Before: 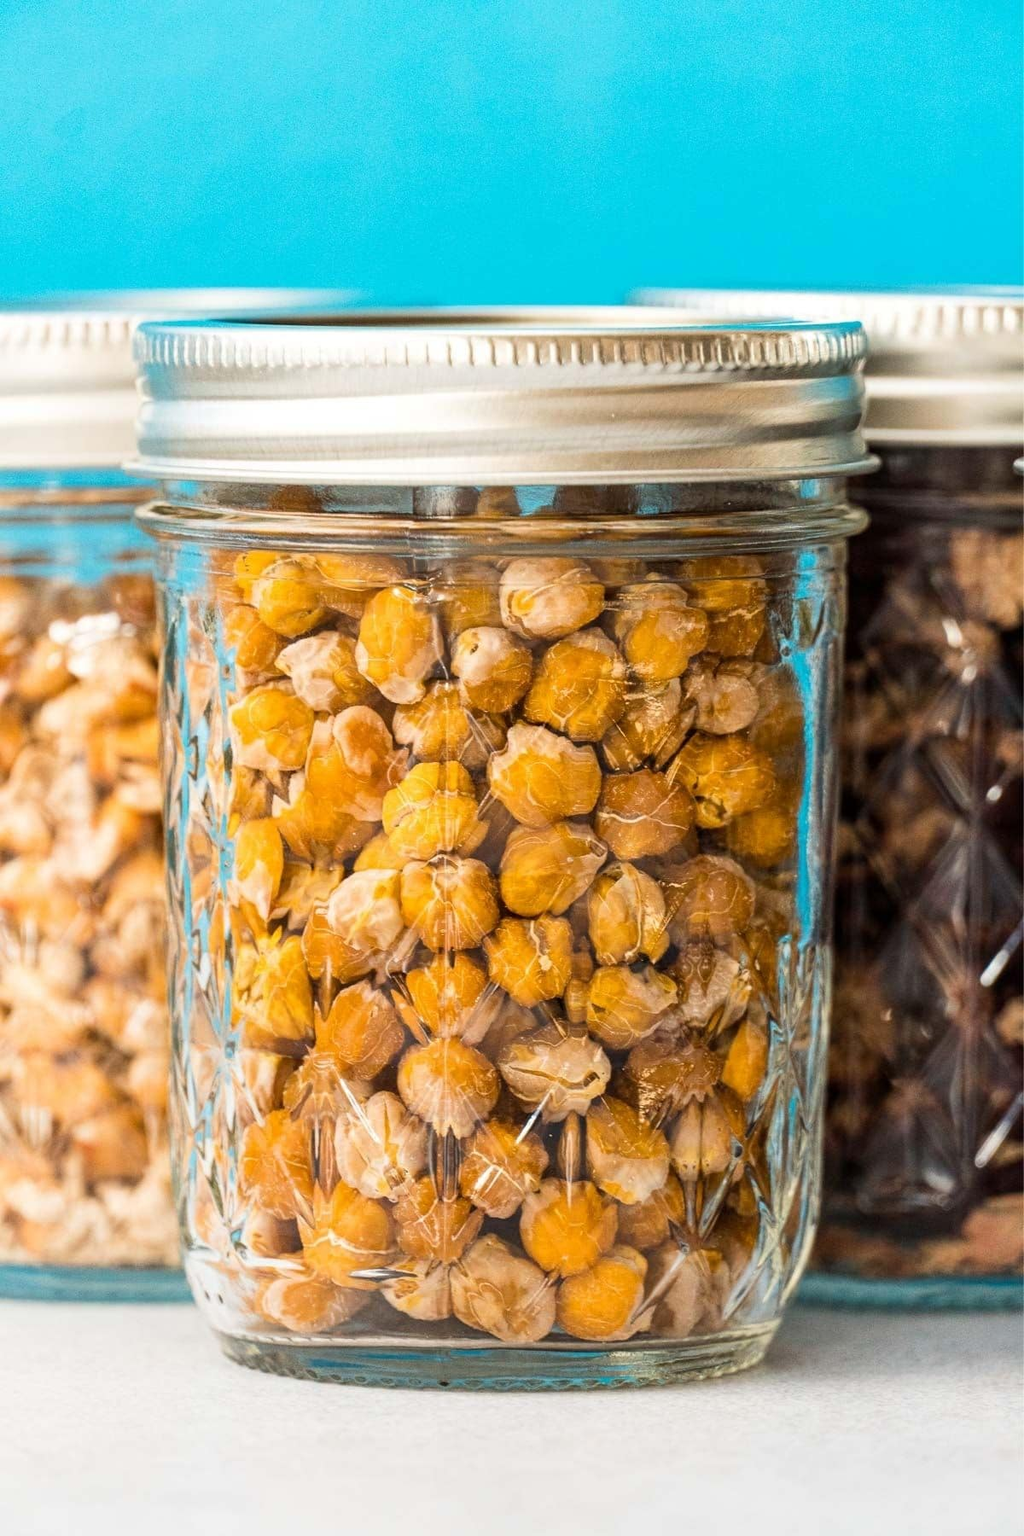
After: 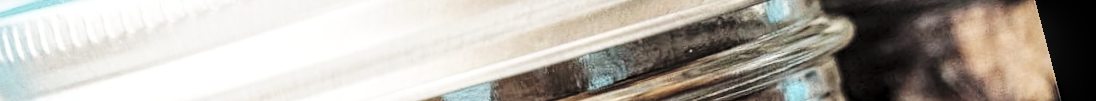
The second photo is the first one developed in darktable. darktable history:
rotate and perspective: rotation -14.8°, crop left 0.1, crop right 0.903, crop top 0.25, crop bottom 0.748
local contrast: detail 130%
crop and rotate: left 9.644%, top 9.491%, right 6.021%, bottom 80.509%
contrast brightness saturation: brightness 0.18, saturation -0.5
base curve: curves: ch0 [(0, 0) (0.036, 0.025) (0.121, 0.166) (0.206, 0.329) (0.605, 0.79) (1, 1)], preserve colors none
tone equalizer: on, module defaults
